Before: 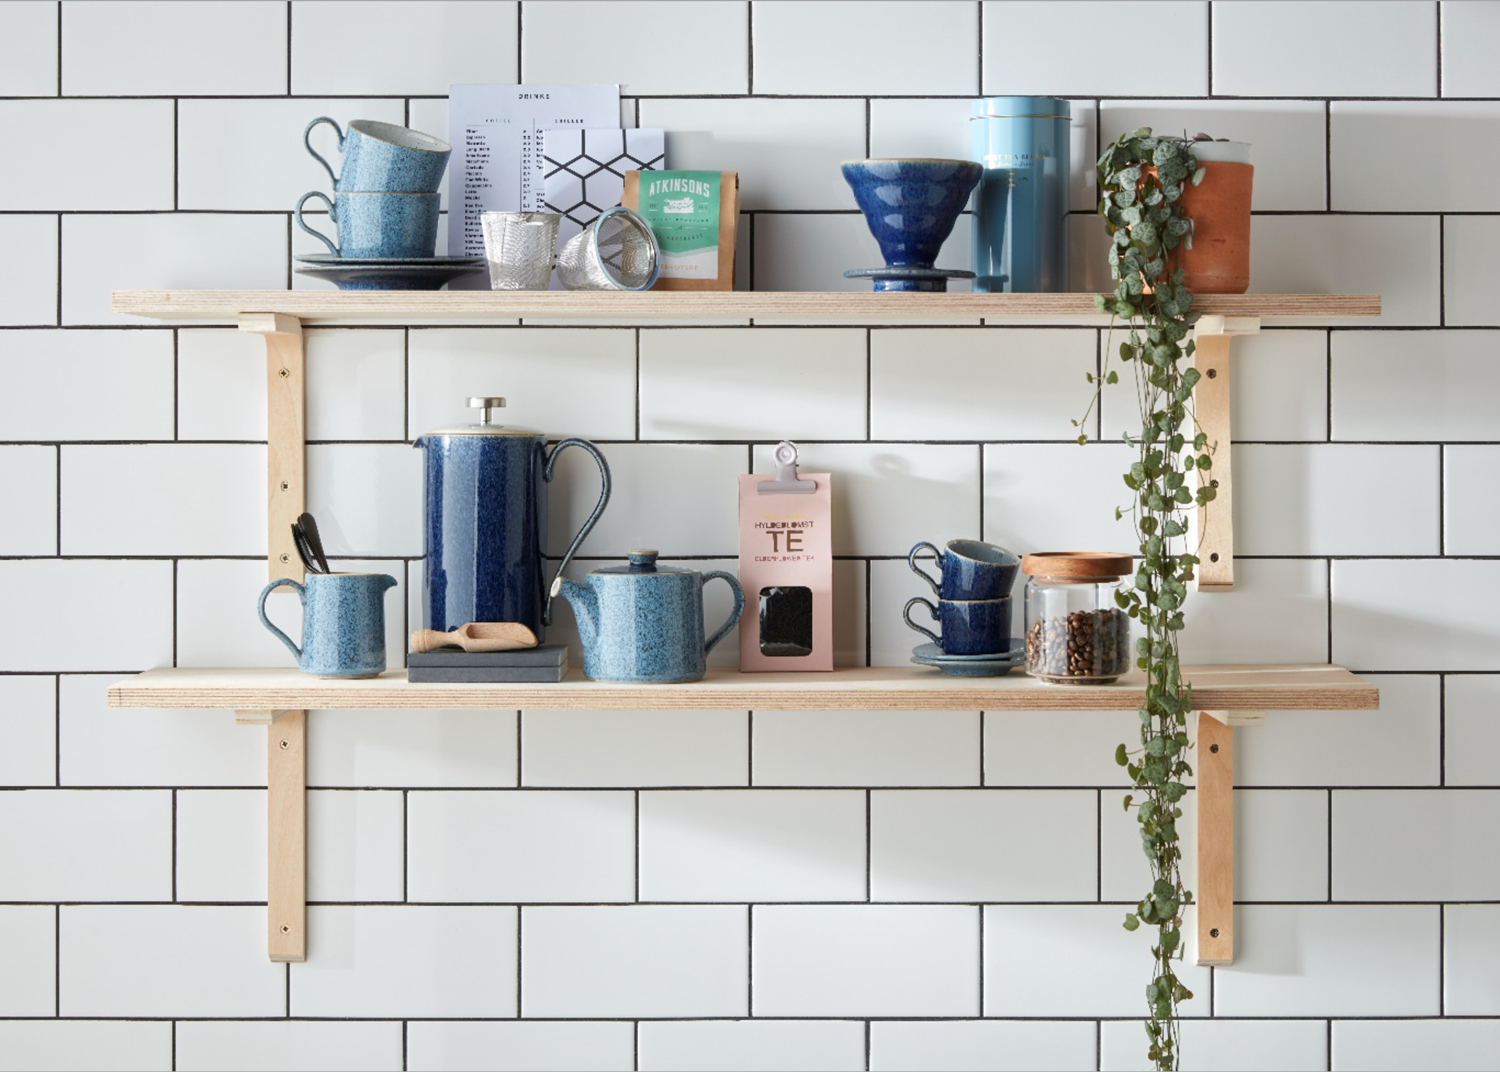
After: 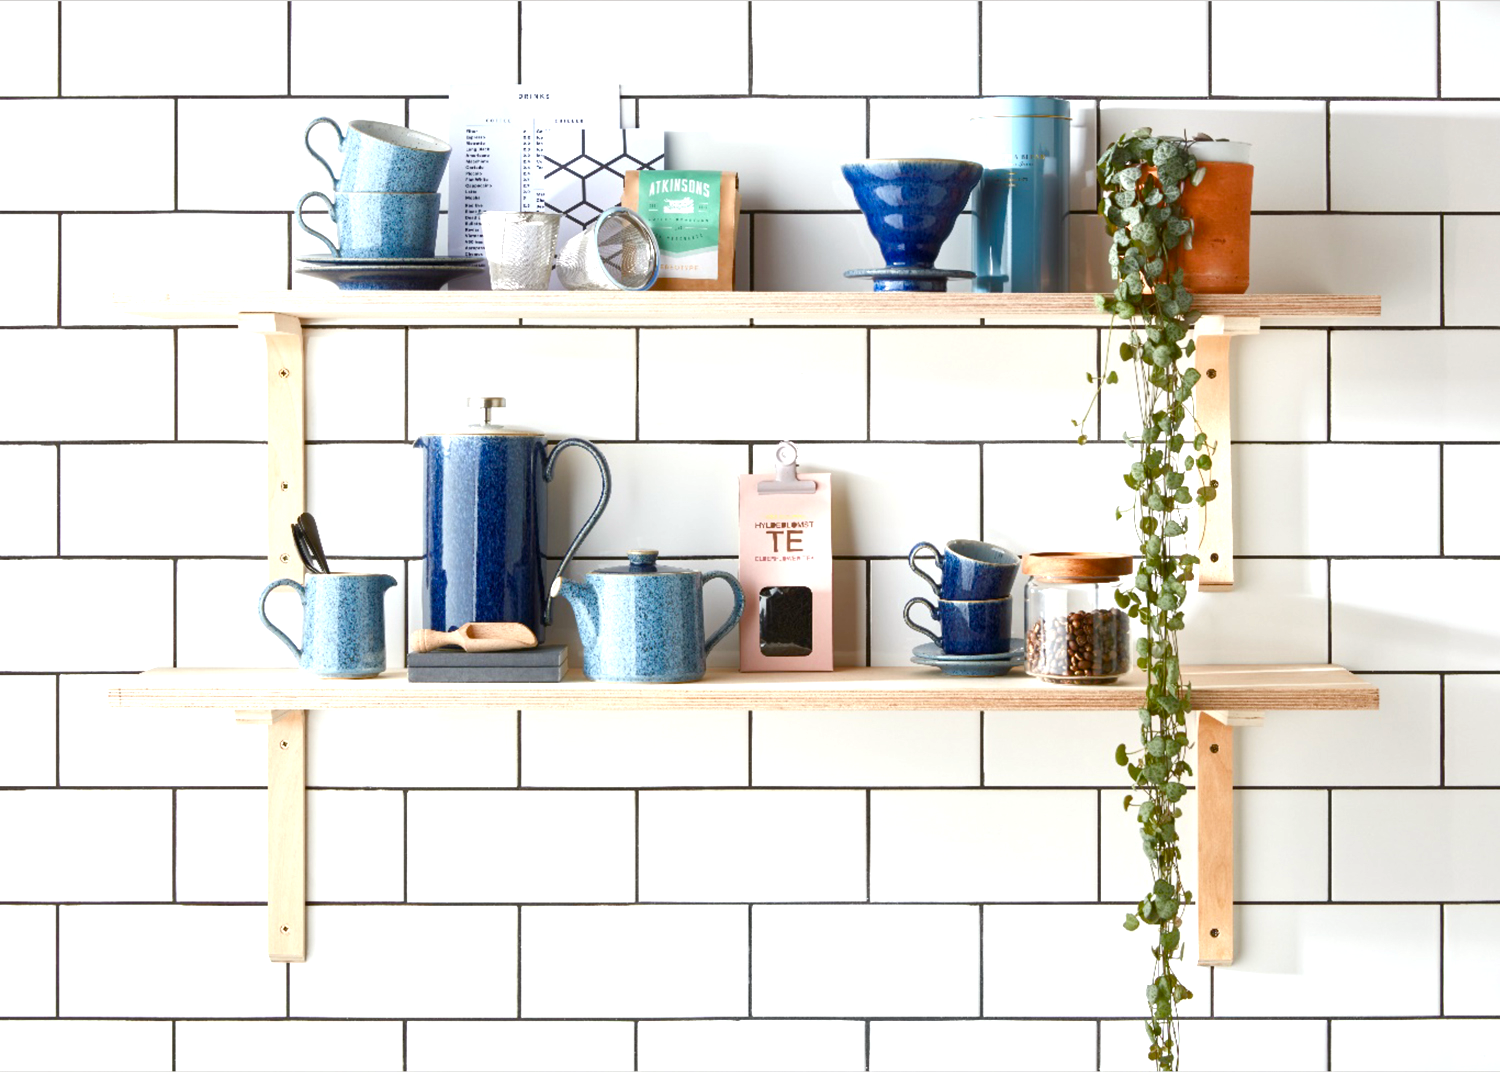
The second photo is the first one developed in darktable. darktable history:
color balance rgb: shadows lift › luminance -9.843%, shadows lift › chroma 0.891%, shadows lift › hue 115.6°, power › luminance 0.756%, power › chroma 0.4%, power › hue 32.51°, highlights gain › luminance 17.83%, global offset › hue 169.58°, linear chroma grading › global chroma 14.475%, perceptual saturation grading › global saturation 20%, perceptual saturation grading › highlights -50.342%, perceptual saturation grading › shadows 31.082%, perceptual brilliance grading › highlights 11.542%, contrast -9.35%
exposure: exposure 0.336 EV, compensate highlight preservation false
